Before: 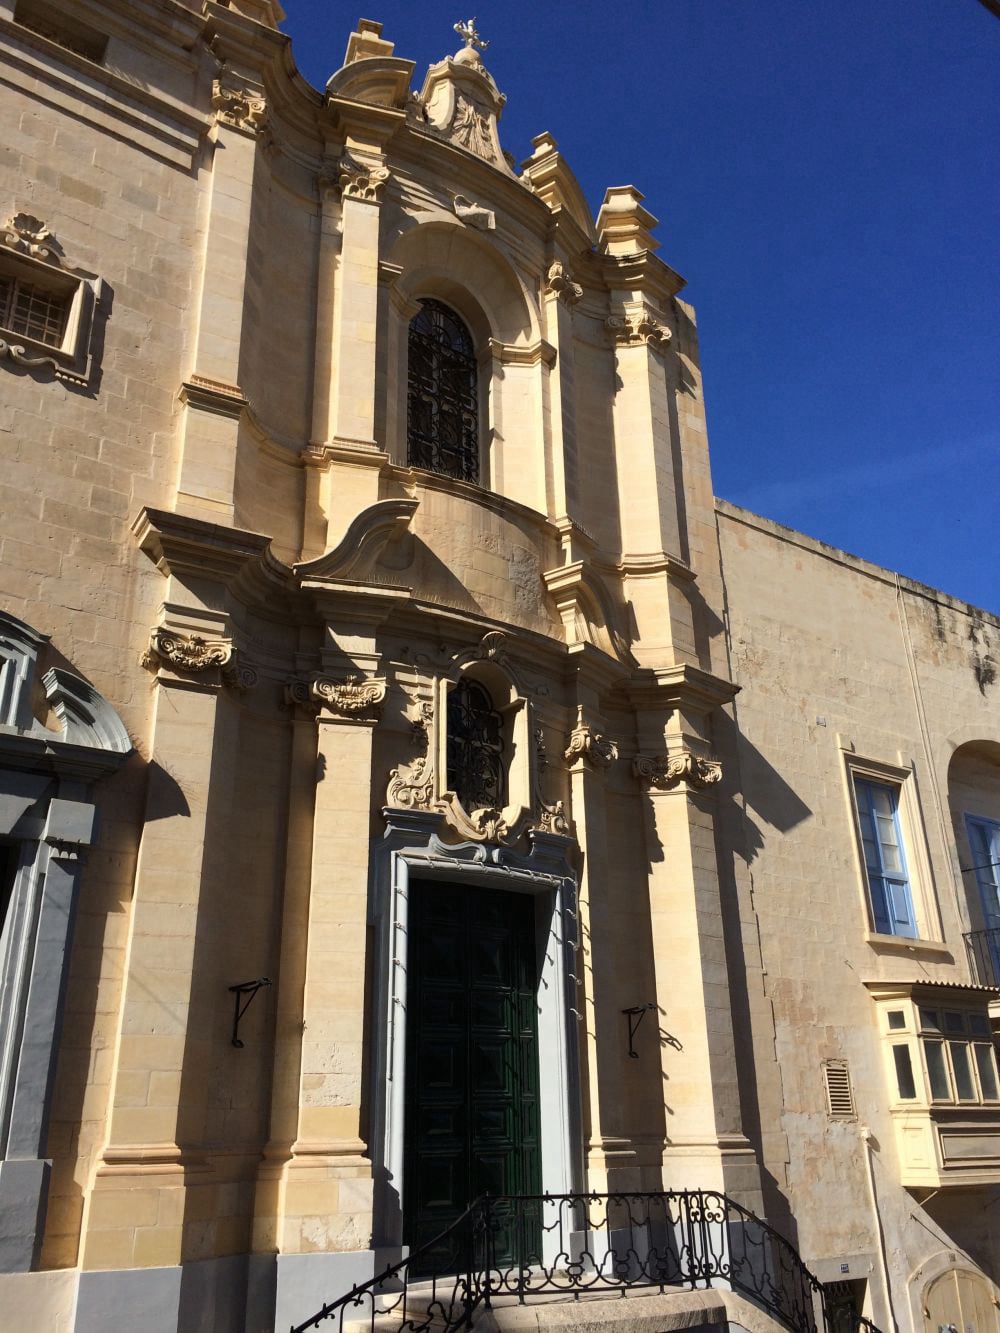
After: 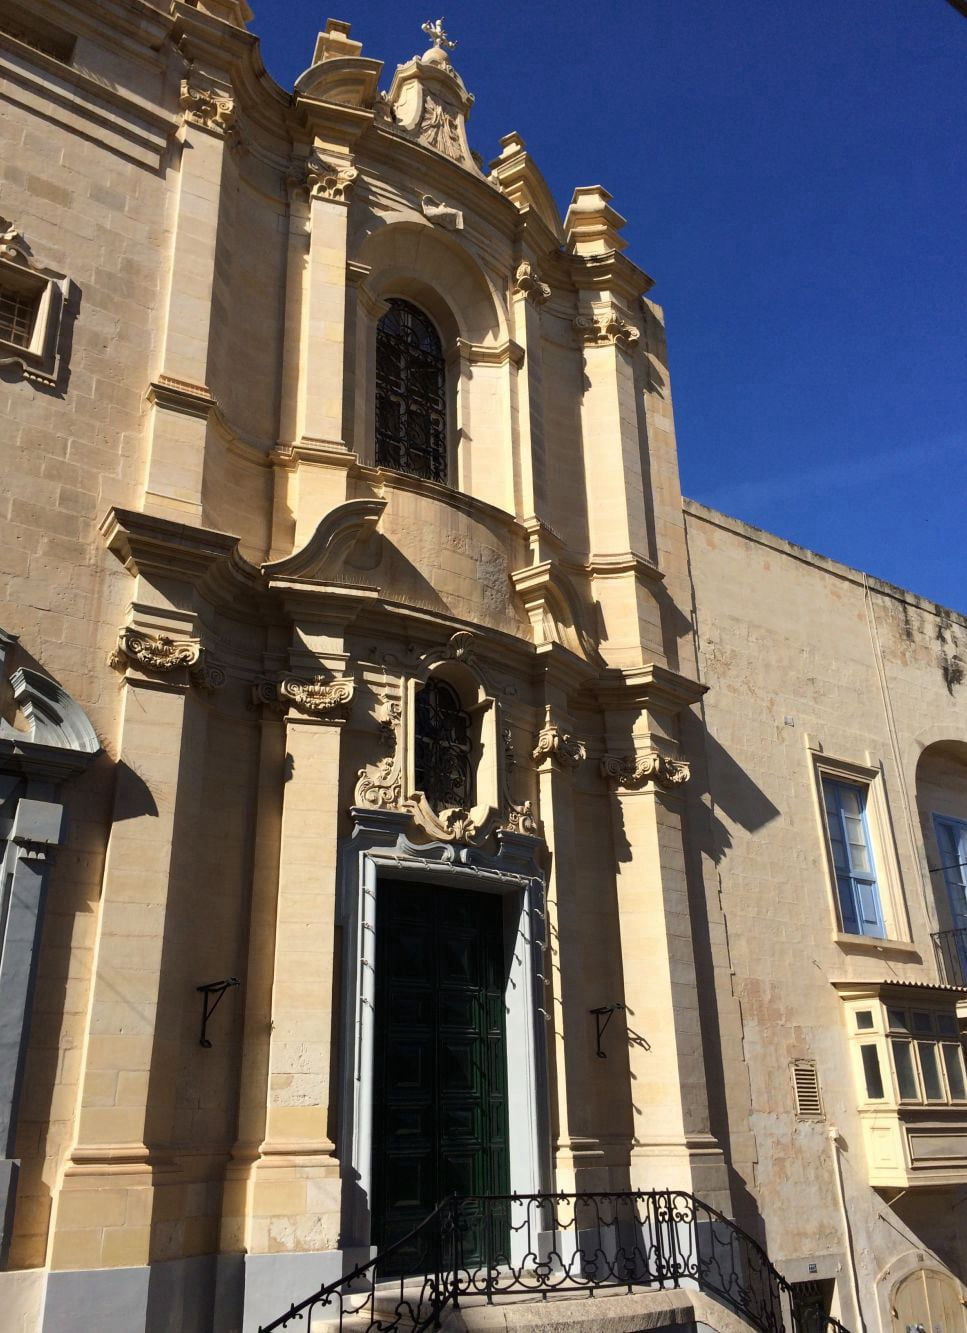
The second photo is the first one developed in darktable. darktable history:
exposure: compensate highlight preservation false
crop and rotate: left 3.238%
